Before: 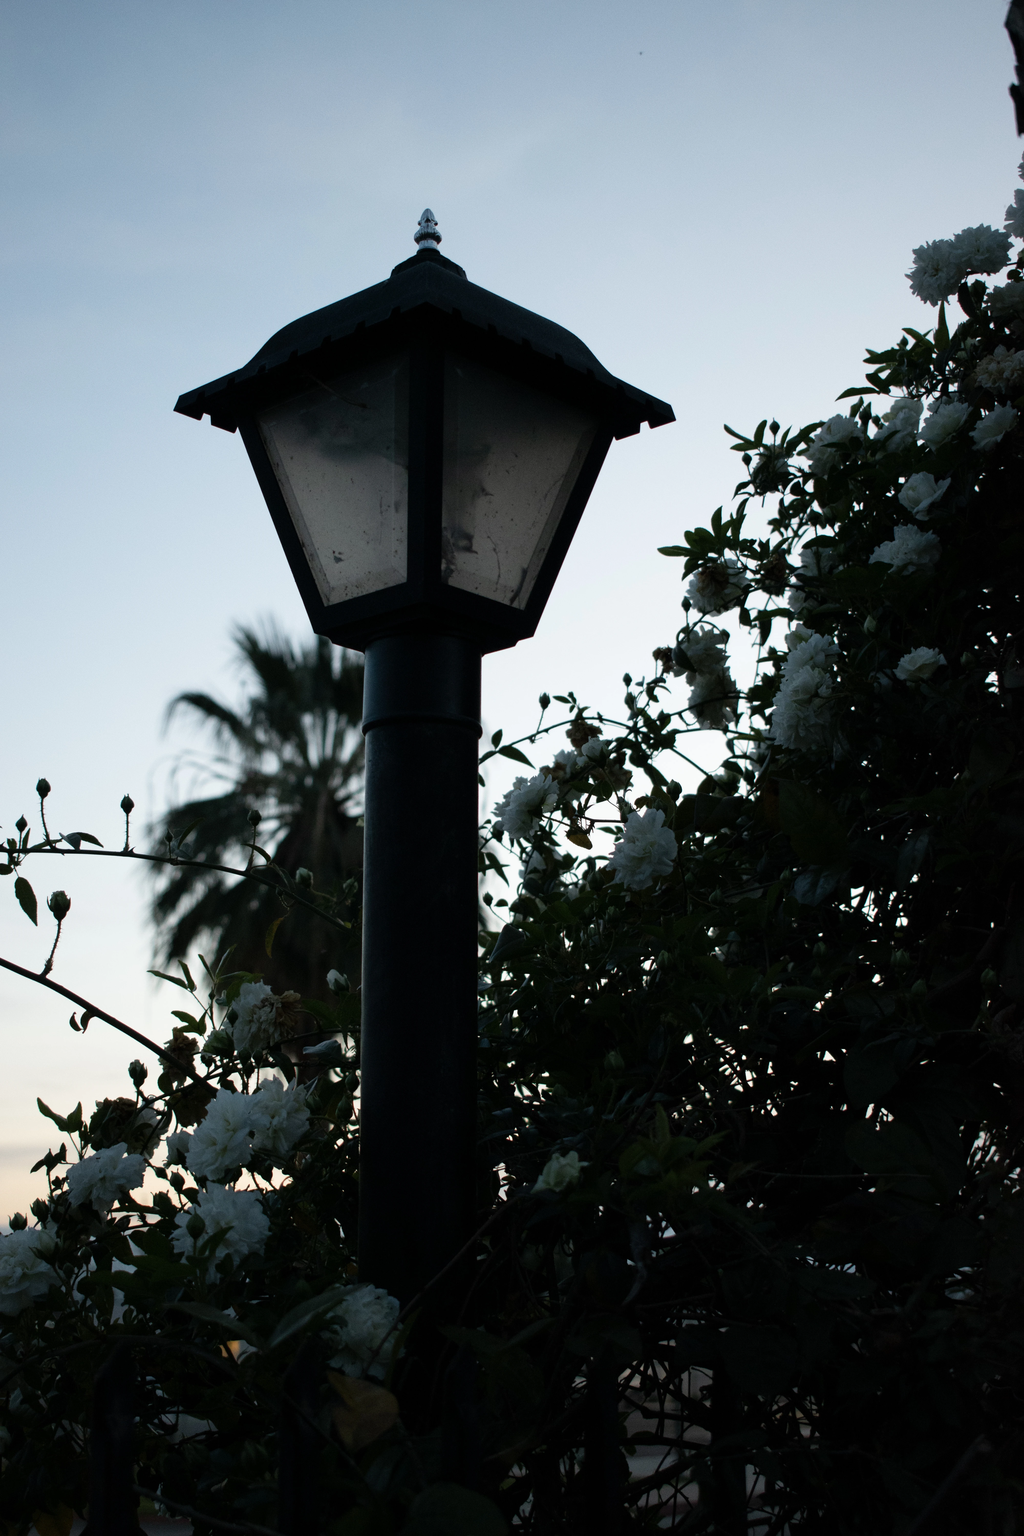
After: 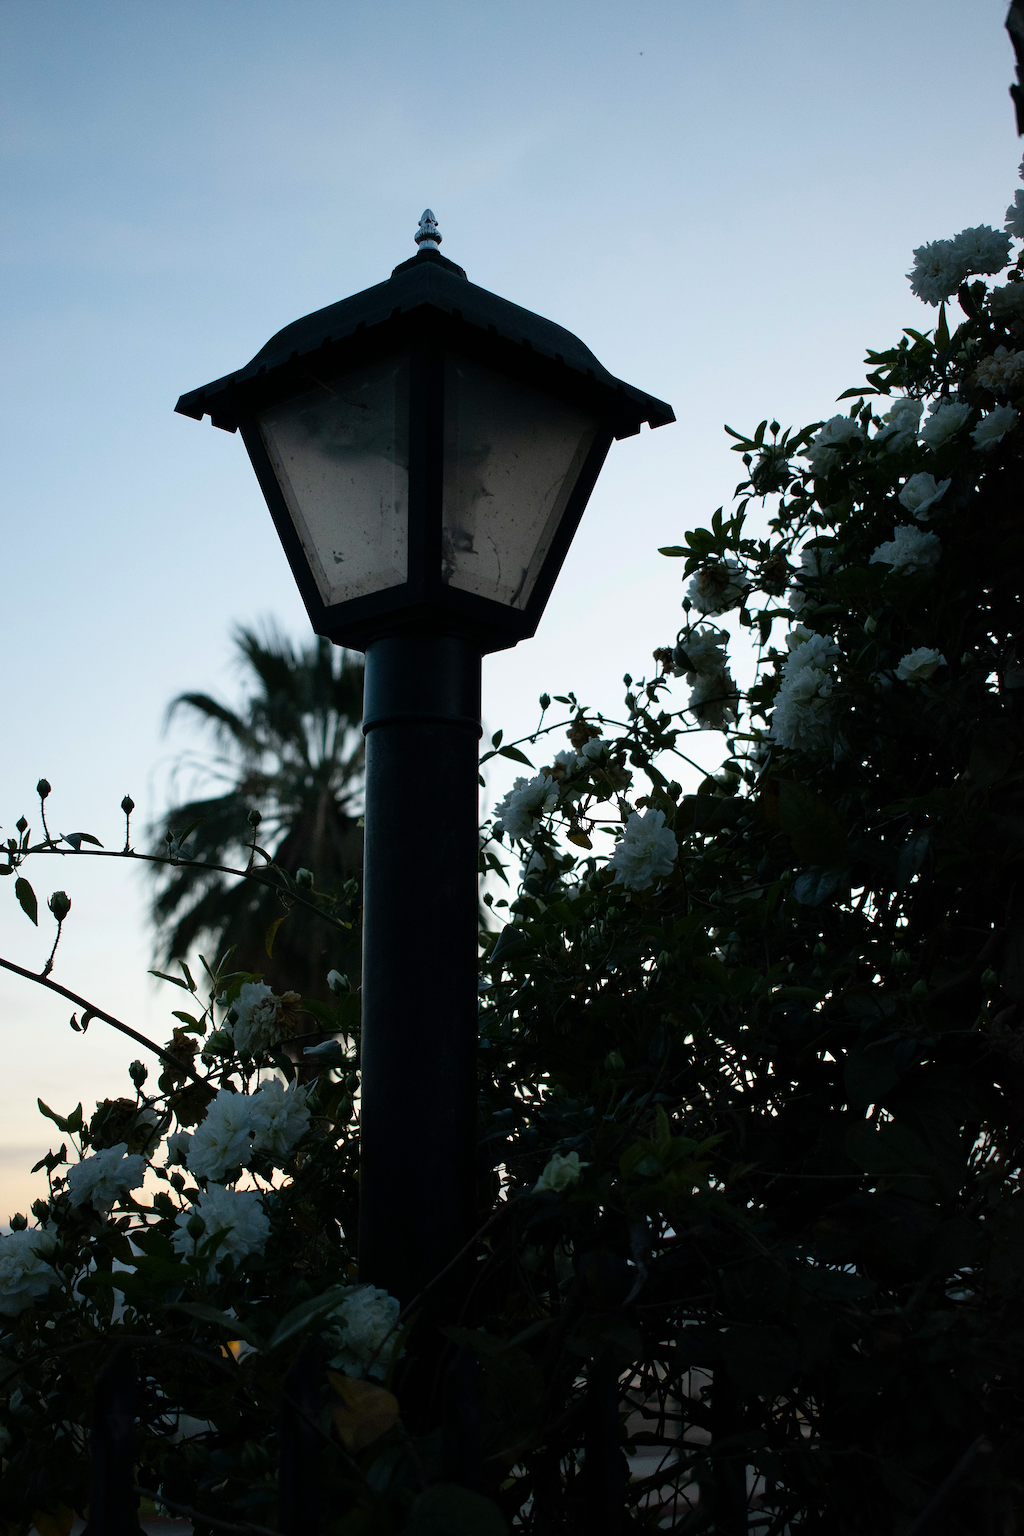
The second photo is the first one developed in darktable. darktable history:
color balance rgb: perceptual saturation grading › global saturation 25%, global vibrance 20%
sharpen: amount 0.6
